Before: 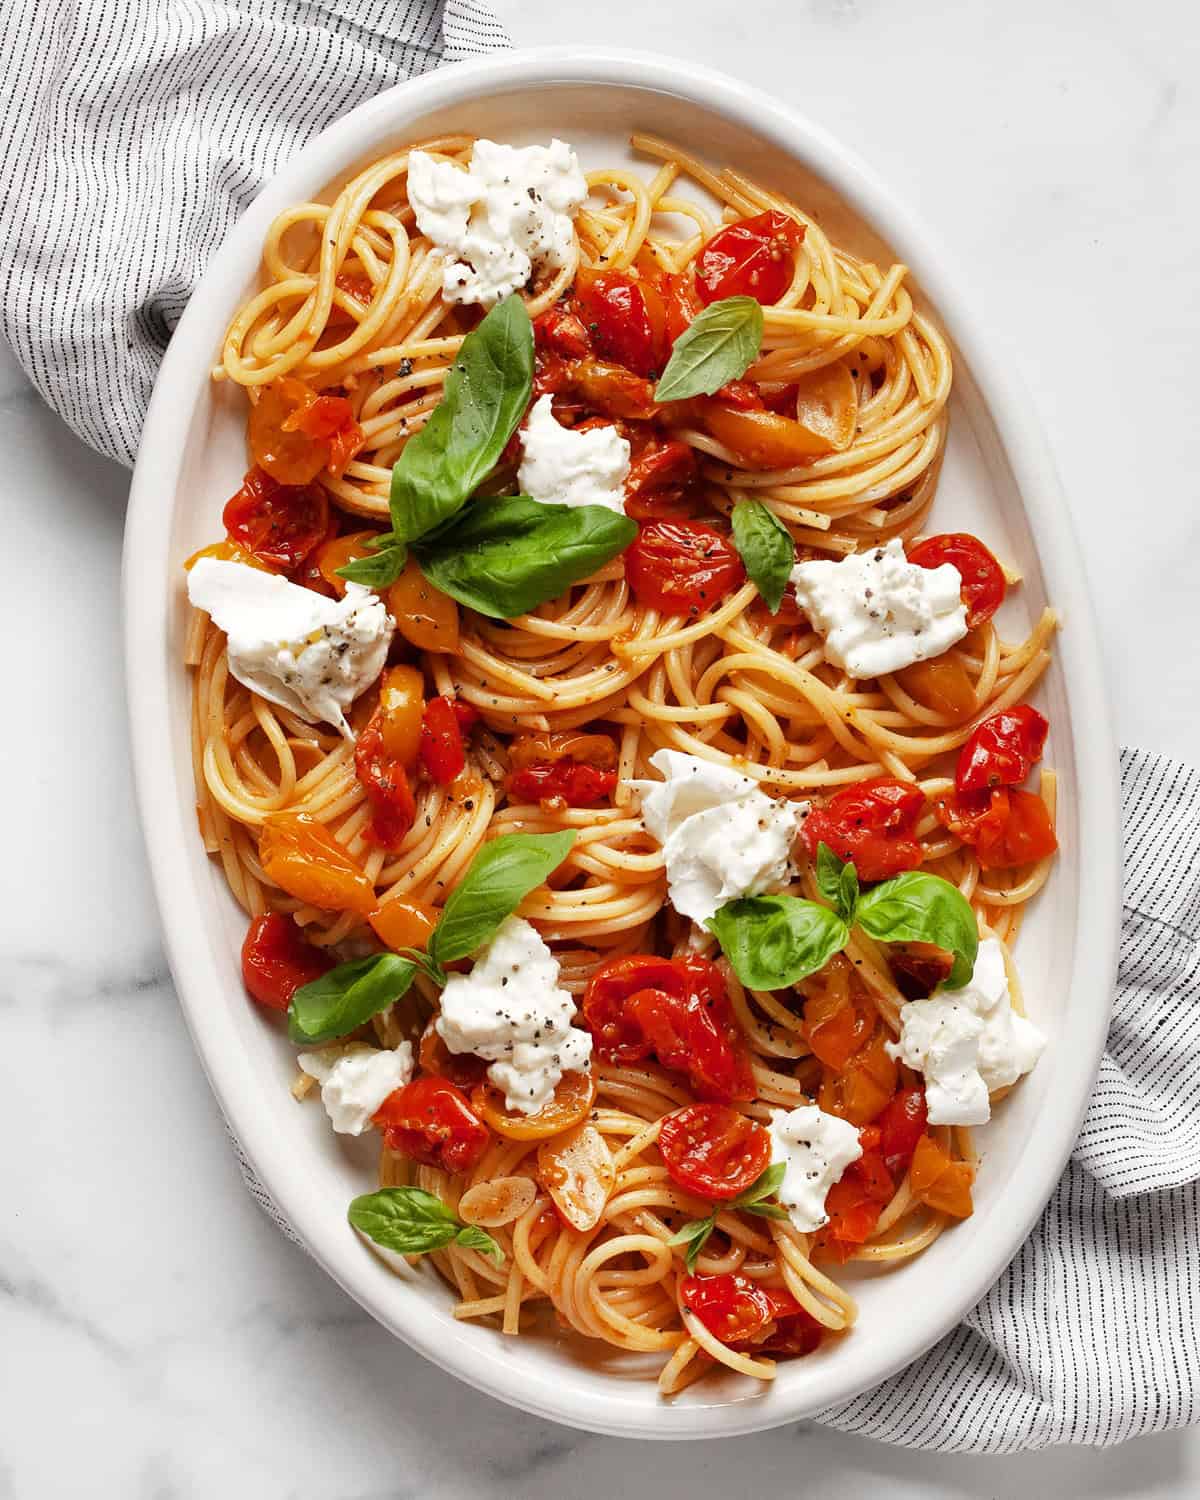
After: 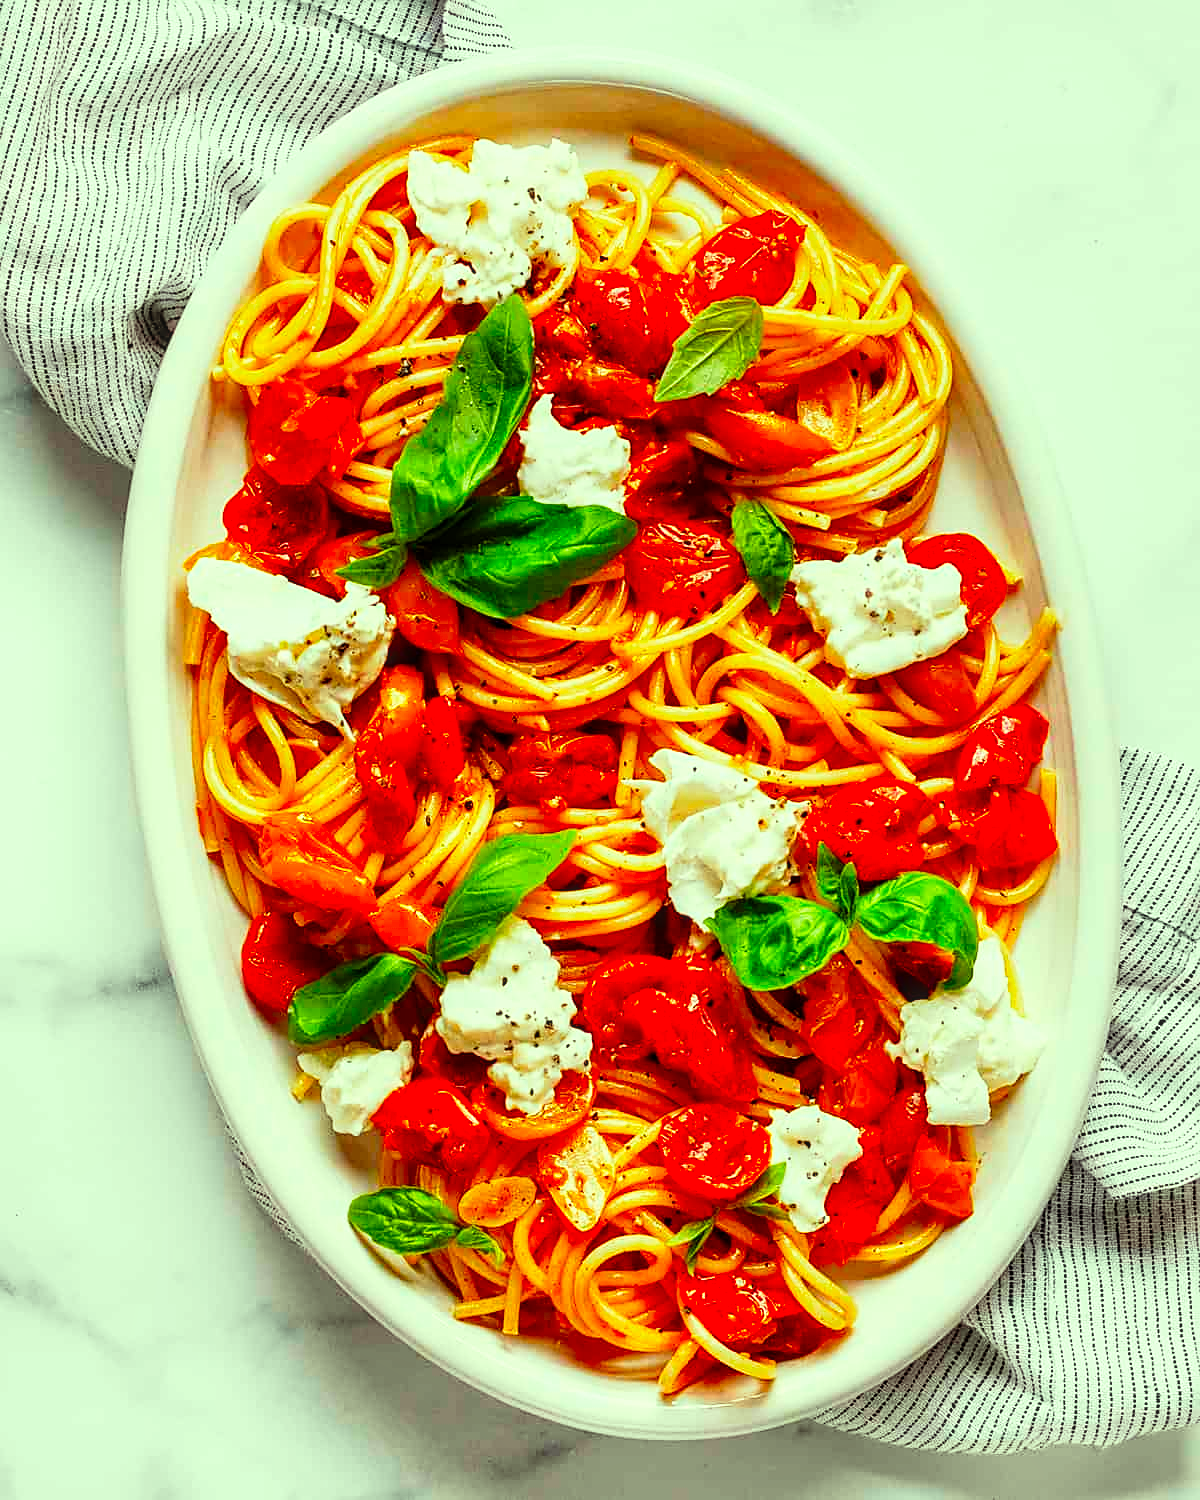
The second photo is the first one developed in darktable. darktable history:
tone curve: curves: ch0 [(0, 0.008) (0.107, 0.083) (0.283, 0.287) (0.461, 0.498) (0.64, 0.691) (0.822, 0.869) (0.998, 0.978)]; ch1 [(0, 0) (0.323, 0.339) (0.438, 0.422) (0.473, 0.487) (0.502, 0.502) (0.527, 0.53) (0.561, 0.583) (0.608, 0.629) (0.669, 0.704) (0.859, 0.899) (1, 1)]; ch2 [(0, 0) (0.33, 0.347) (0.421, 0.456) (0.473, 0.498) (0.502, 0.504) (0.522, 0.524) (0.549, 0.567) (0.585, 0.627) (0.676, 0.724) (1, 1)], preserve colors none
sharpen: on, module defaults
color correction: highlights a* -10.99, highlights b* 9.9, saturation 1.71
color balance rgb: linear chroma grading › shadows -7.112%, linear chroma grading › highlights -6.761%, linear chroma grading › global chroma -10.632%, linear chroma grading › mid-tones -8.233%, perceptual saturation grading › global saturation 0.554%, global vibrance 30.512%, contrast 10.224%
local contrast: on, module defaults
